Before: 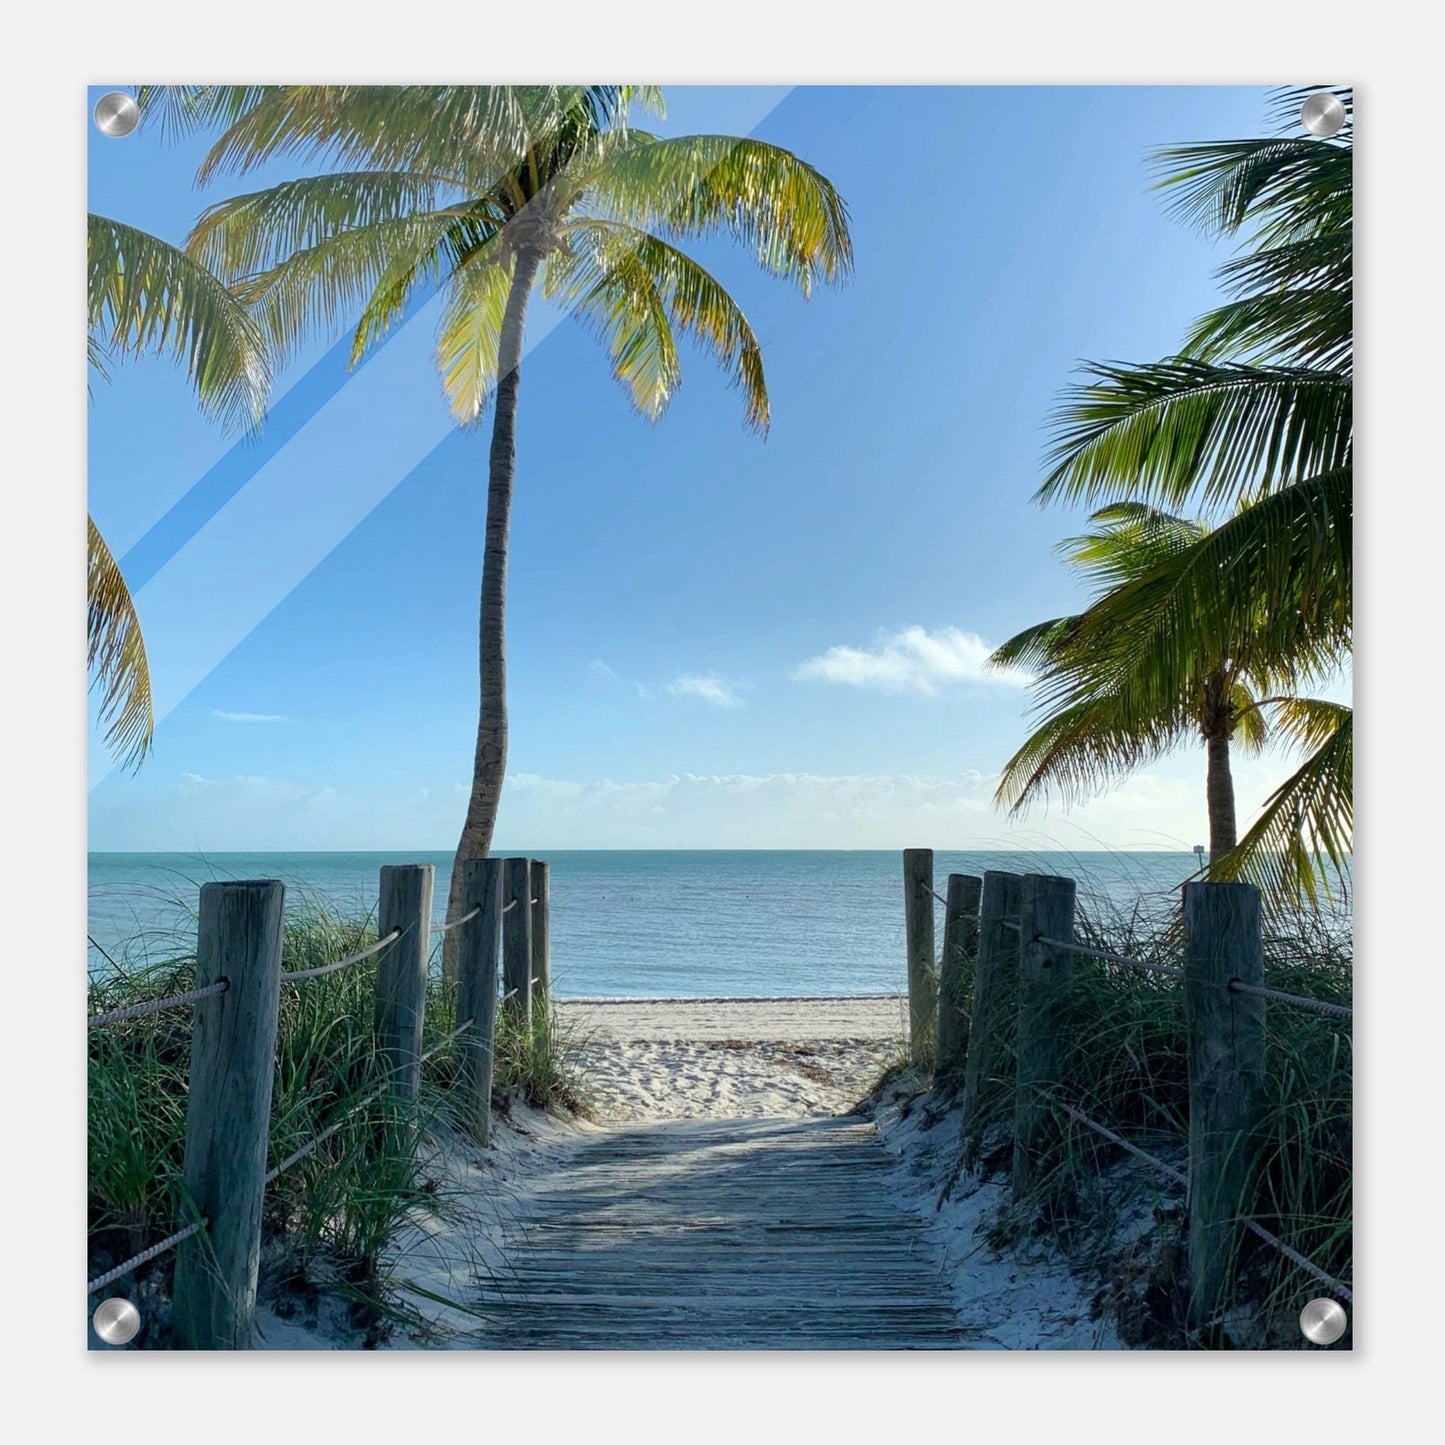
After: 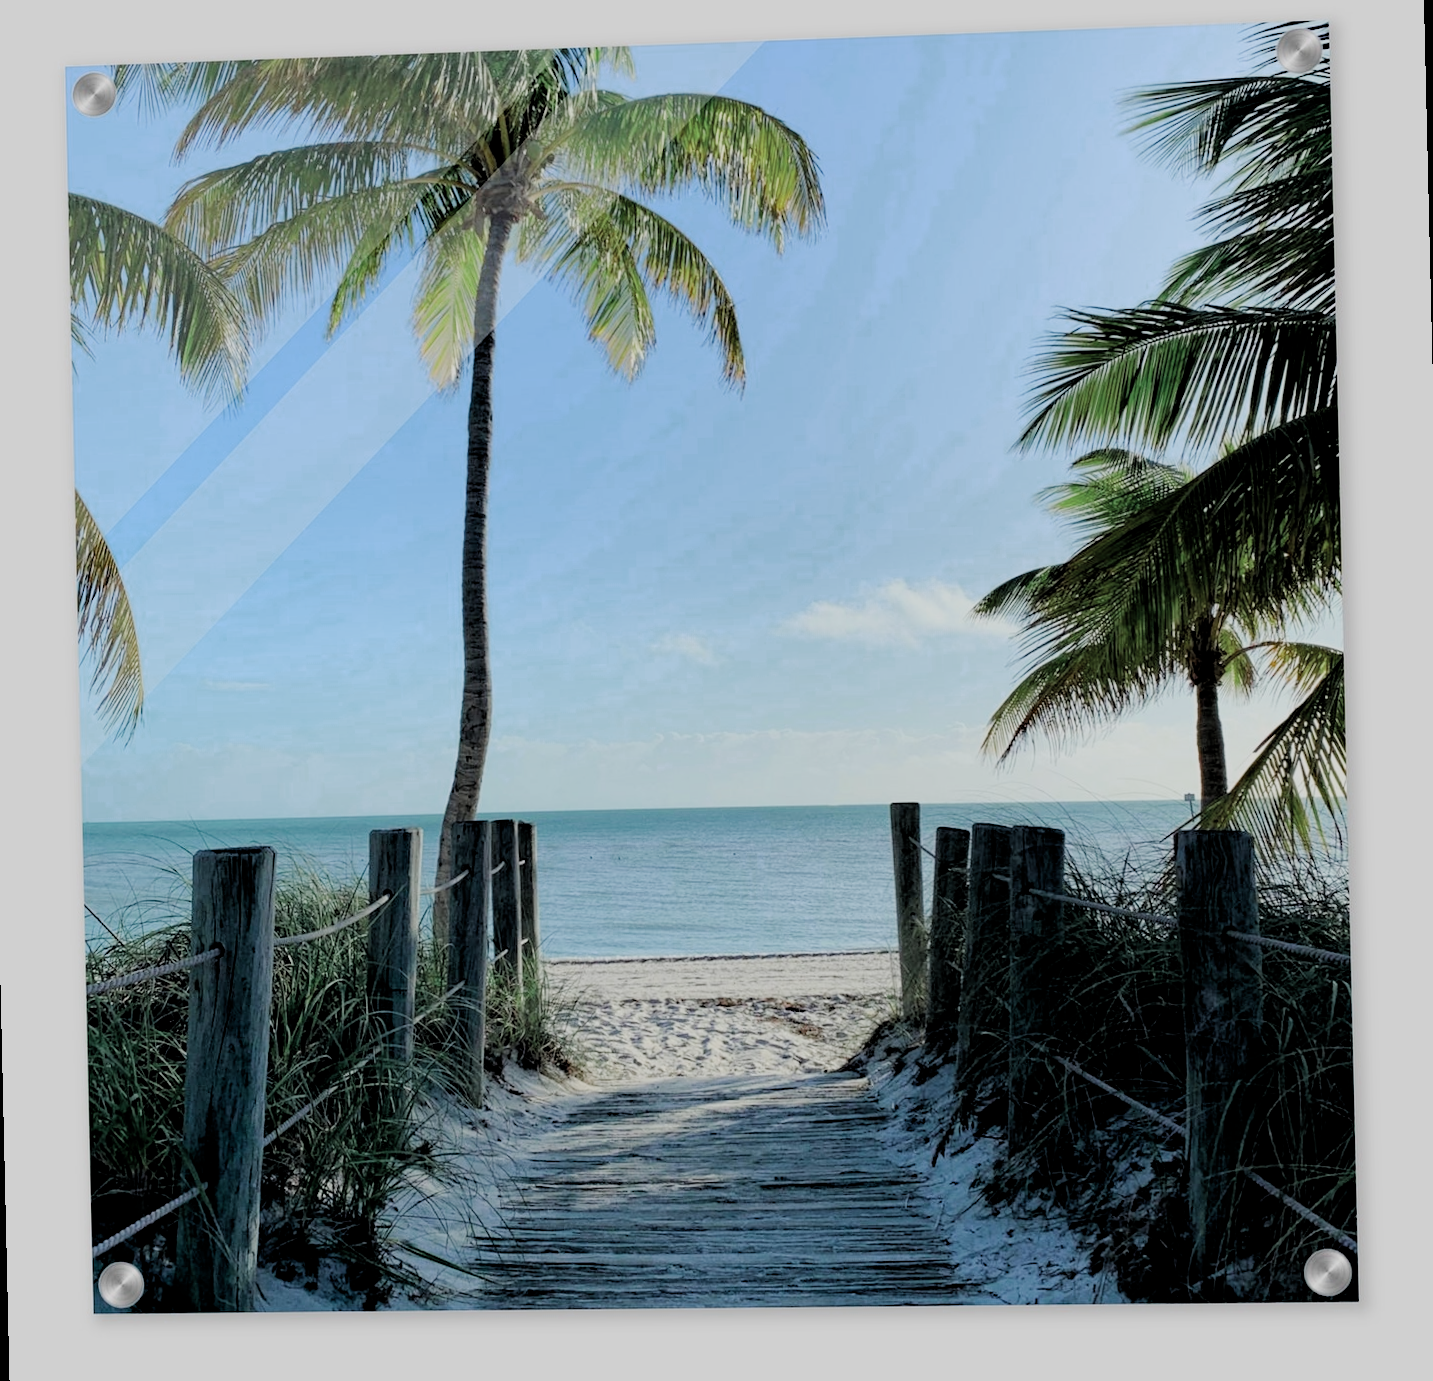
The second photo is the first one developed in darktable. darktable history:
color zones: curves: ch0 [(0, 0.466) (0.128, 0.466) (0.25, 0.5) (0.375, 0.456) (0.5, 0.5) (0.625, 0.5) (0.737, 0.652) (0.875, 0.5)]; ch1 [(0, 0.603) (0.125, 0.618) (0.261, 0.348) (0.372, 0.353) (0.497, 0.363) (0.611, 0.45) (0.731, 0.427) (0.875, 0.518) (0.998, 0.652)]; ch2 [(0, 0.559) (0.125, 0.451) (0.253, 0.564) (0.37, 0.578) (0.5, 0.466) (0.625, 0.471) (0.731, 0.471) (0.88, 0.485)]
haze removal: compatibility mode true, adaptive false
filmic rgb: black relative exposure -6.98 EV, white relative exposure 5.63 EV, hardness 2.86
rotate and perspective: rotation -1.32°, lens shift (horizontal) -0.031, crop left 0.015, crop right 0.985, crop top 0.047, crop bottom 0.982
rgb levels: levels [[0.01, 0.419, 0.839], [0, 0.5, 1], [0, 0.5, 1]]
